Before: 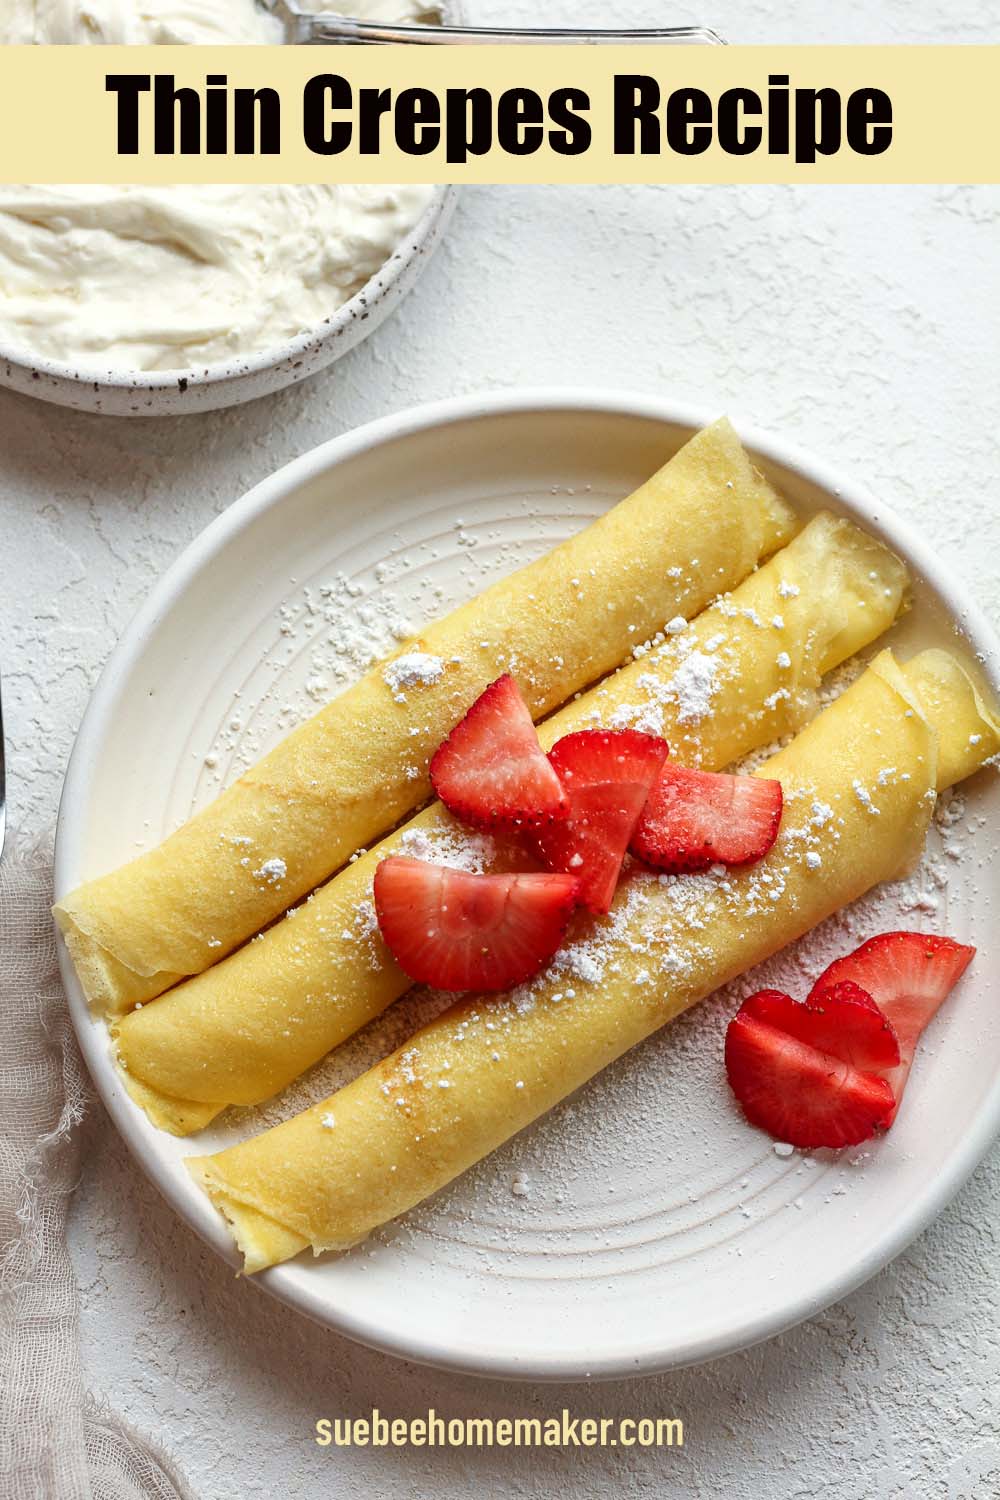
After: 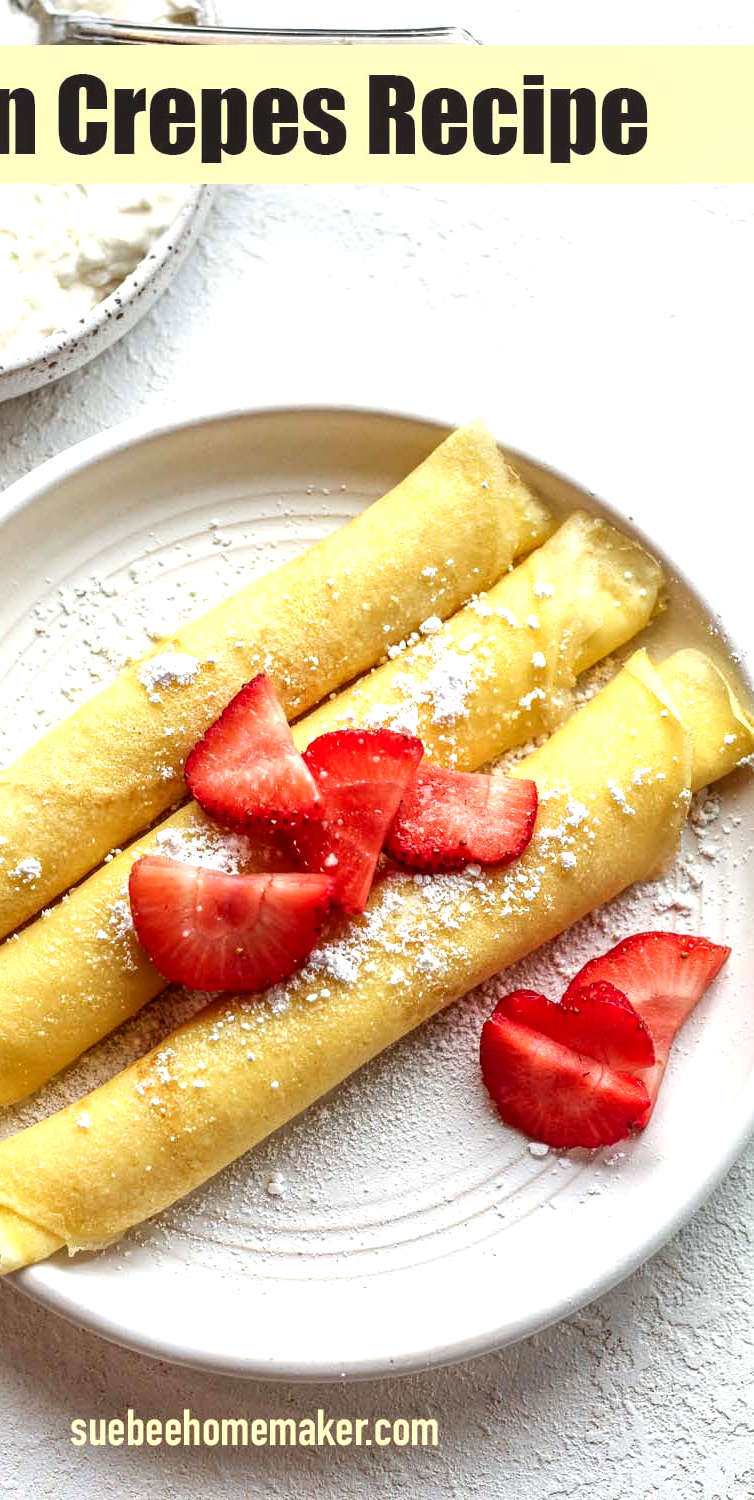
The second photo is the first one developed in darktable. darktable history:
exposure: black level correction 0, exposure 0.5 EV, compensate highlight preservation false
crop and rotate: left 24.6%
local contrast: detail 130%
